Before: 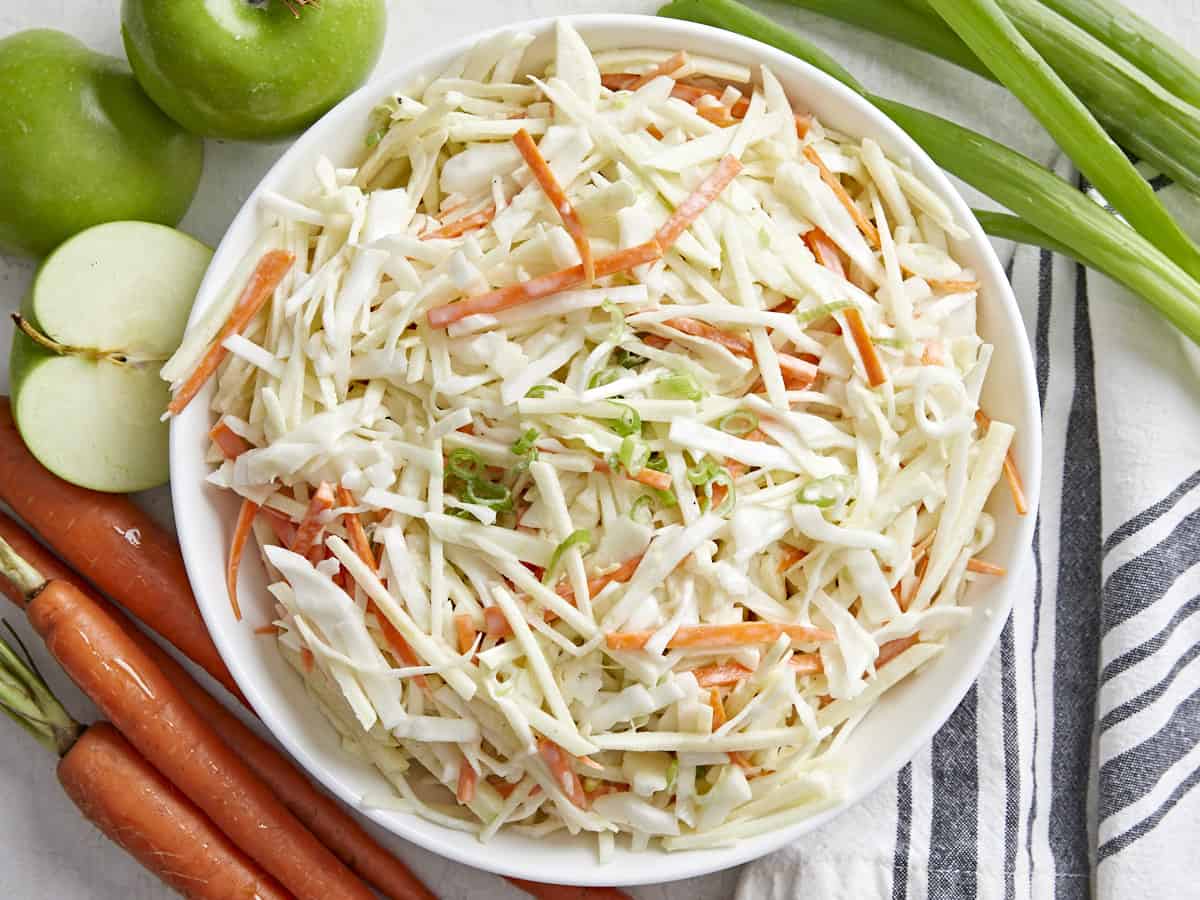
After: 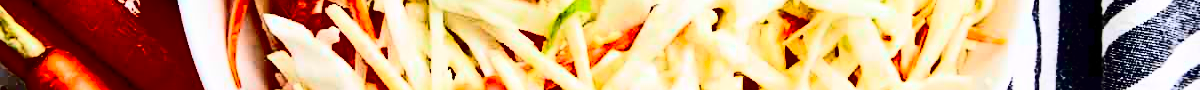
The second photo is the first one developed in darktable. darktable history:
tone curve: curves: ch0 [(0, 0) (0.915, 0.89) (1, 1)]
shadows and highlights: radius 334.93, shadows 63.48, highlights 6.06, compress 87.7%, highlights color adjustment 39.73%, soften with gaussian
contrast brightness saturation: contrast 0.77, brightness -1, saturation 1
global tonemap: drago (0.7, 100)
crop and rotate: top 59.084%, bottom 30.916%
